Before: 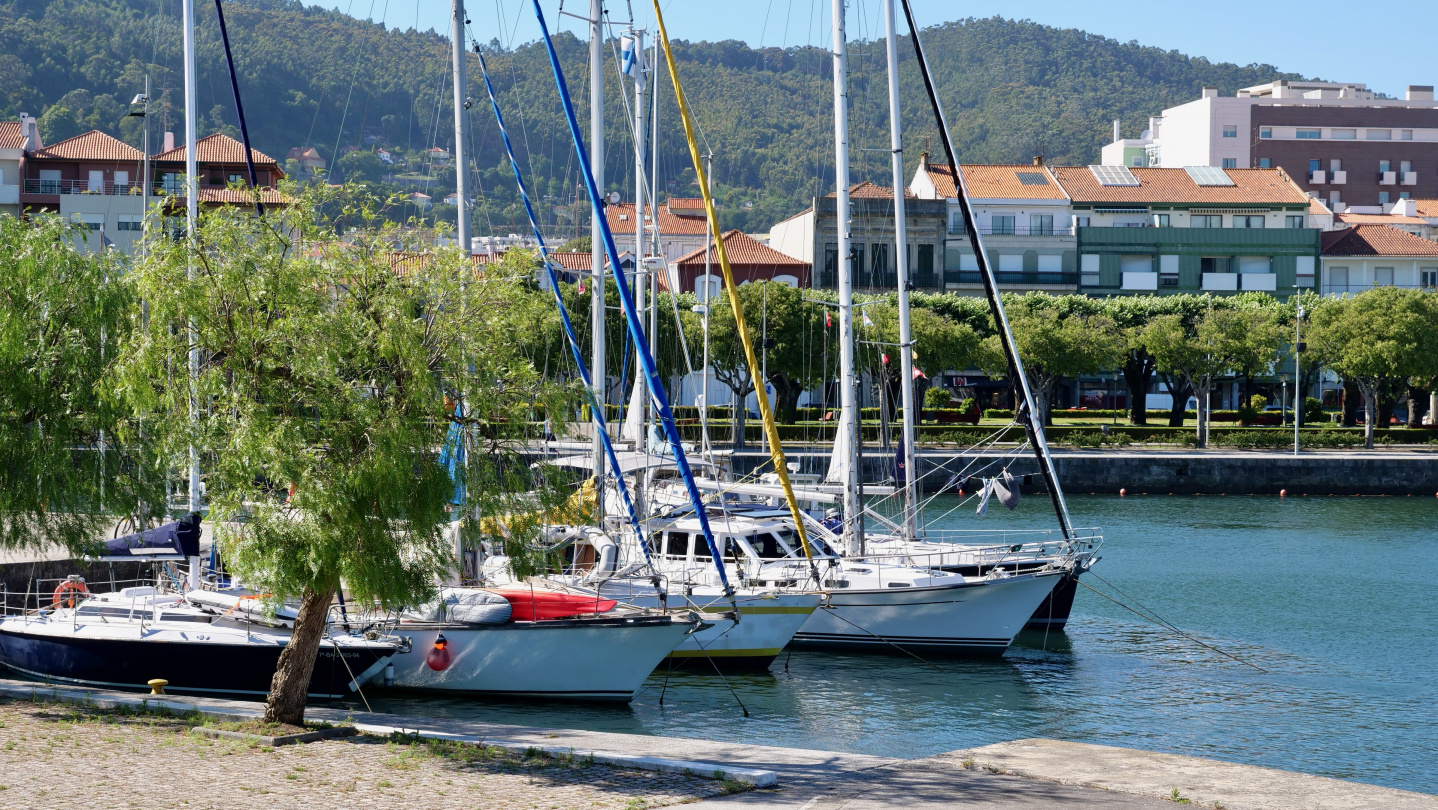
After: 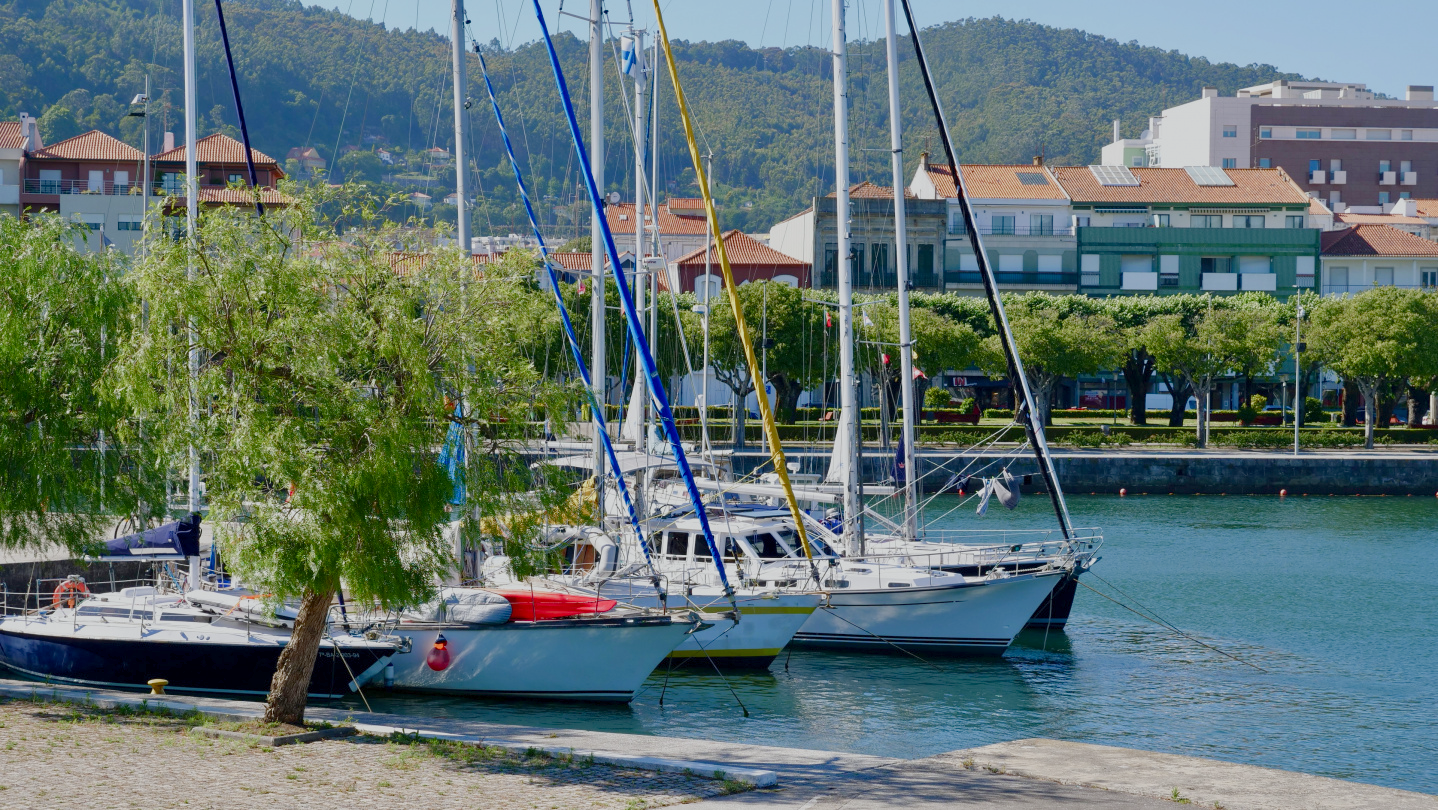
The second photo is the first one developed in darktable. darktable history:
white balance: red 0.978, blue 0.999
color balance rgb: shadows lift › chroma 1%, shadows lift › hue 113°, highlights gain › chroma 0.2%, highlights gain › hue 333°, perceptual saturation grading › global saturation 20%, perceptual saturation grading › highlights -50%, perceptual saturation grading › shadows 25%, contrast -20%
